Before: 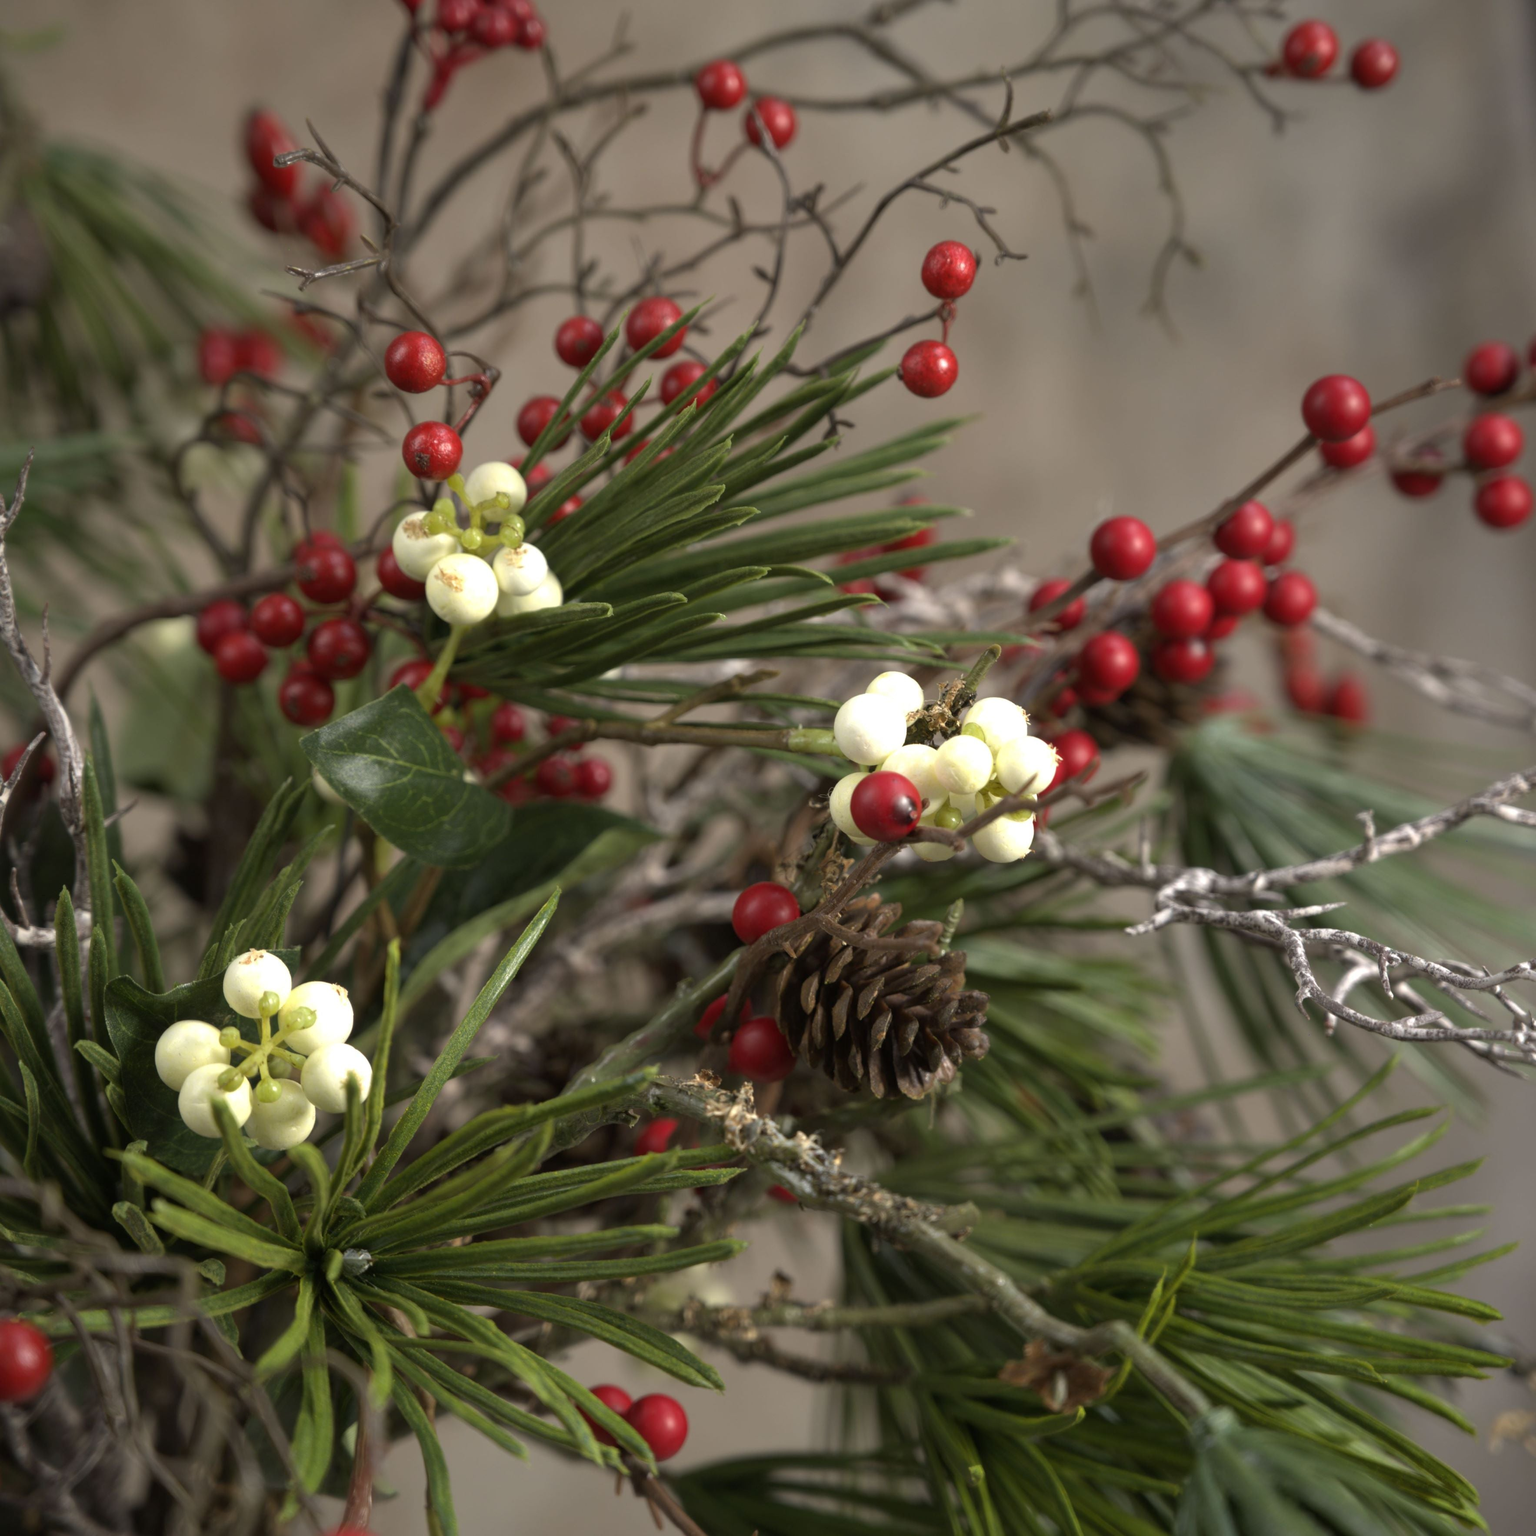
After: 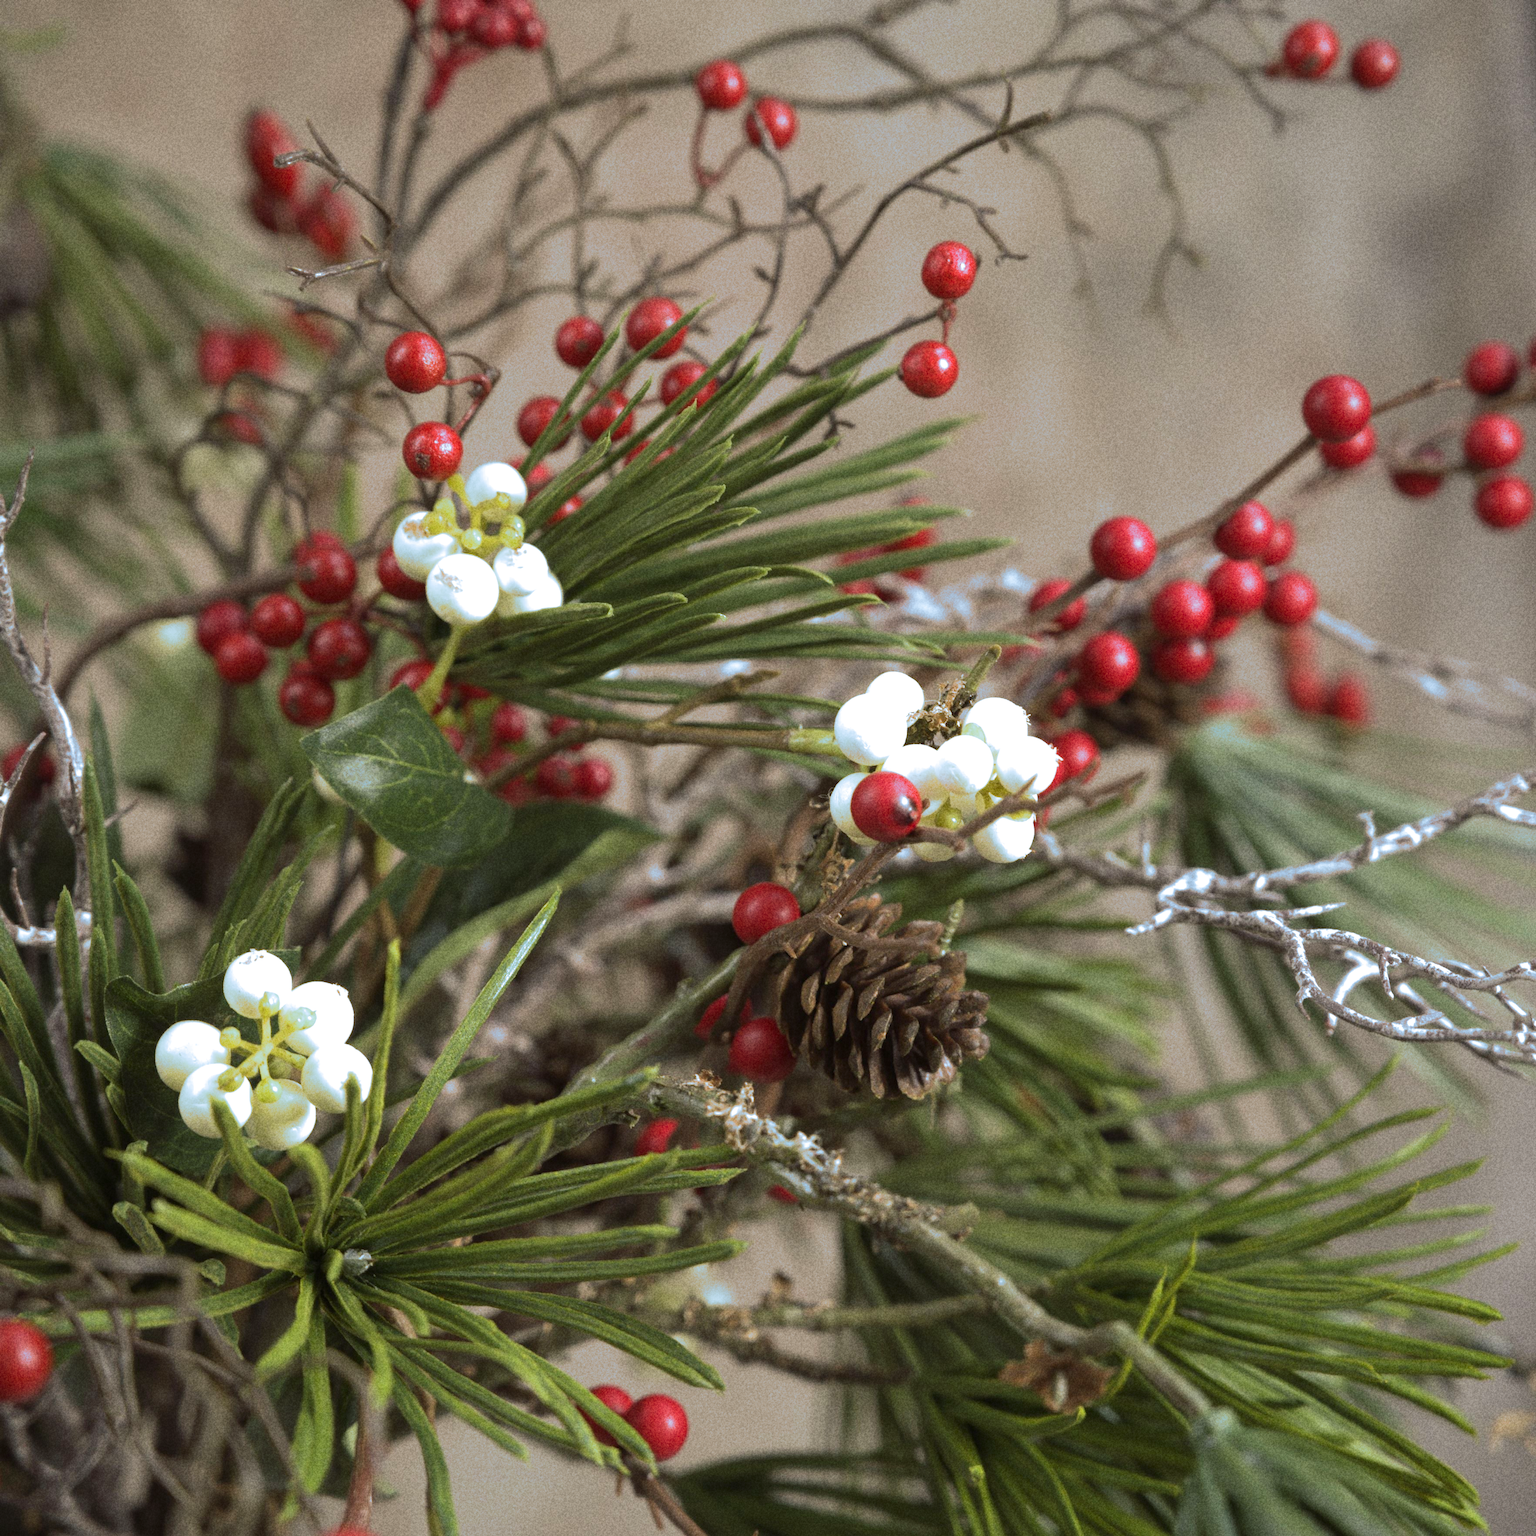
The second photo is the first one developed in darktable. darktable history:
exposure: exposure 0.6 EV, compensate highlight preservation false
grain: coarseness 8.68 ISO, strength 31.94%
split-toning: shadows › hue 351.18°, shadows › saturation 0.86, highlights › hue 218.82°, highlights › saturation 0.73, balance -19.167
